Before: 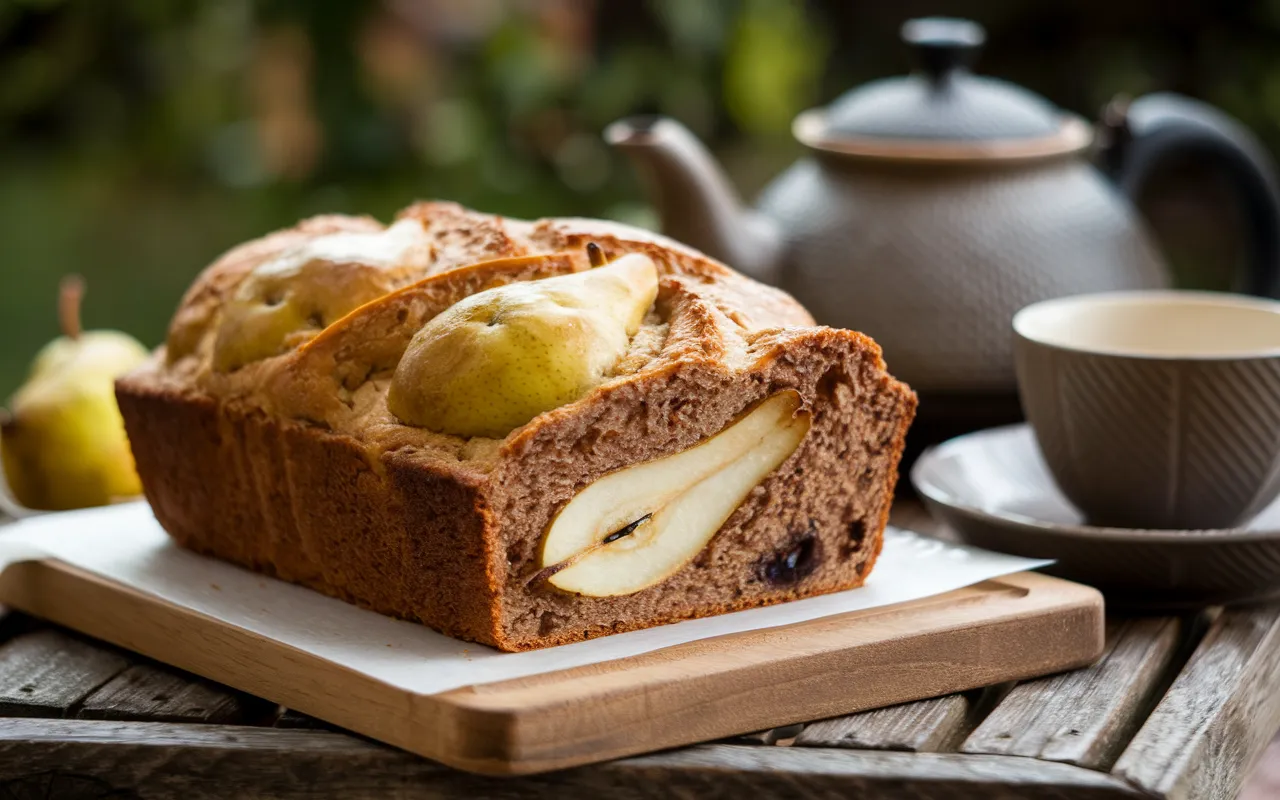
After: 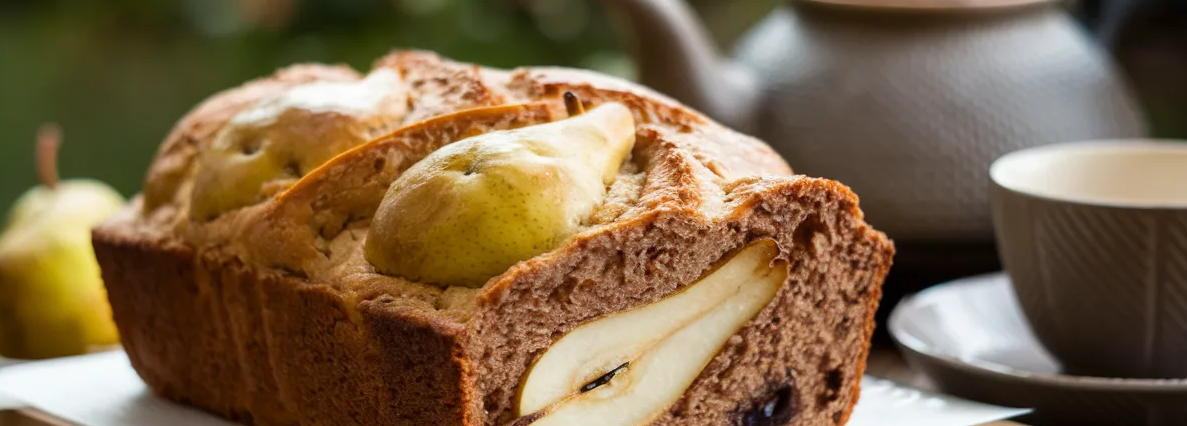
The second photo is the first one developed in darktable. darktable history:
crop: left 1.83%, top 18.916%, right 5.374%, bottom 27.795%
